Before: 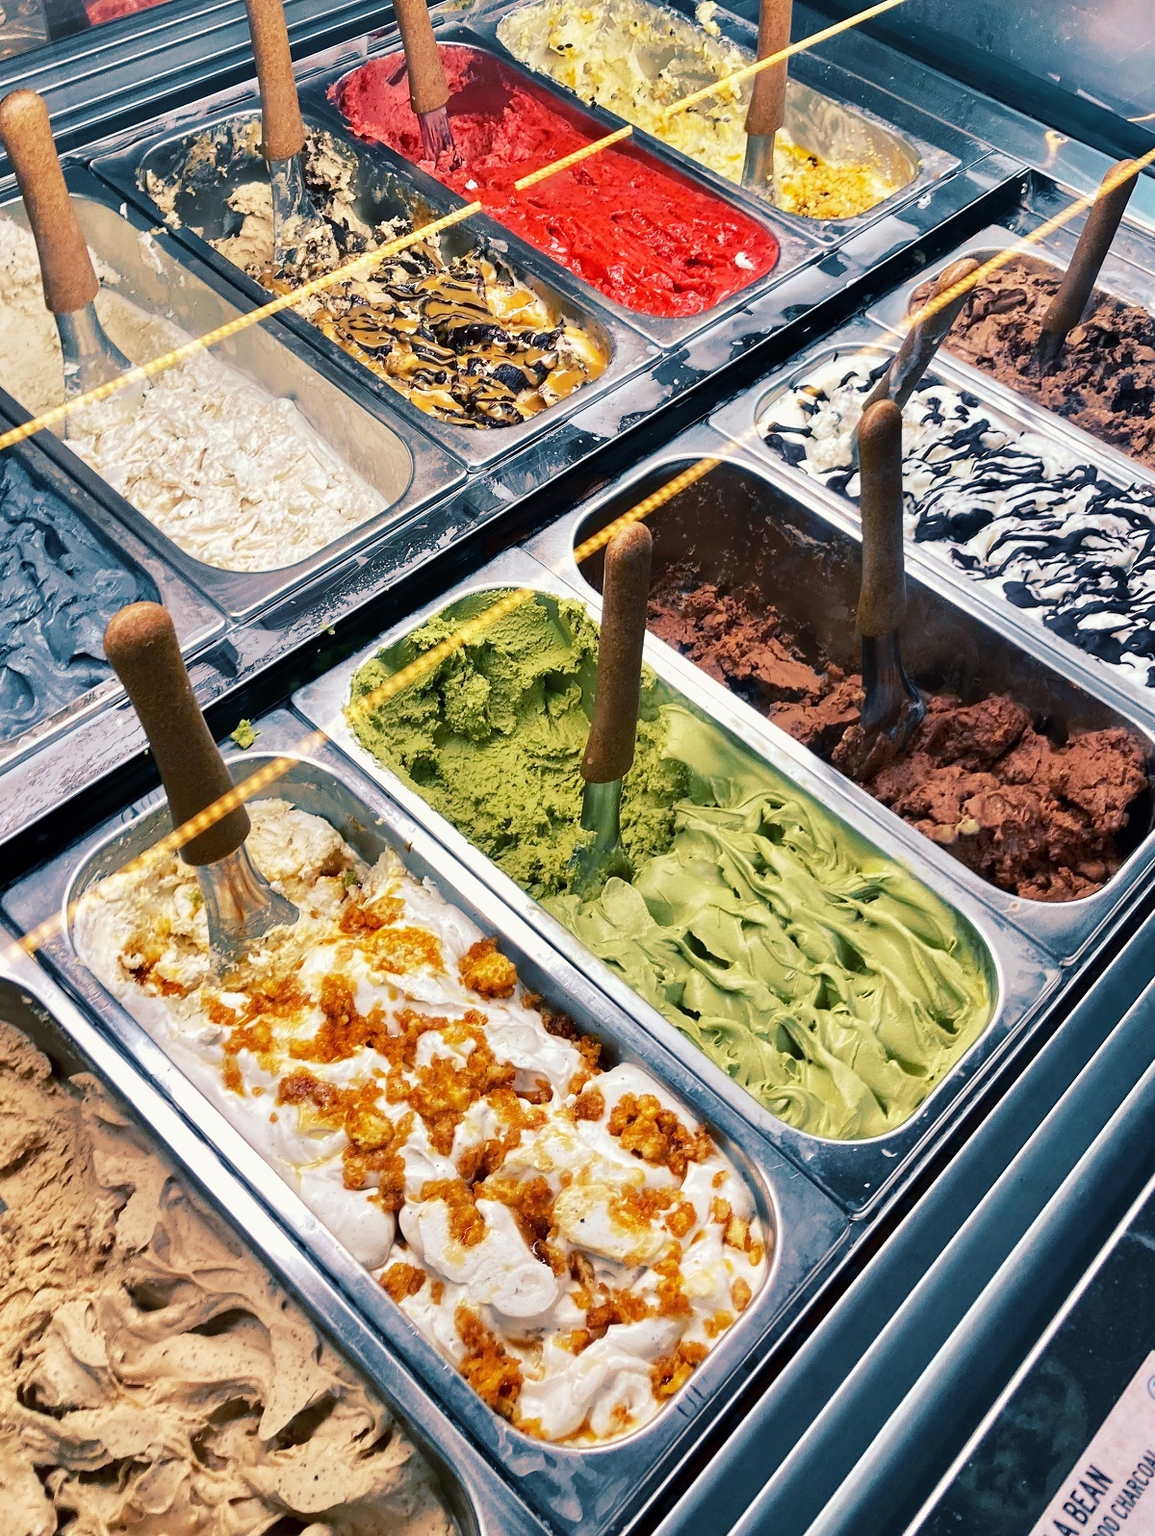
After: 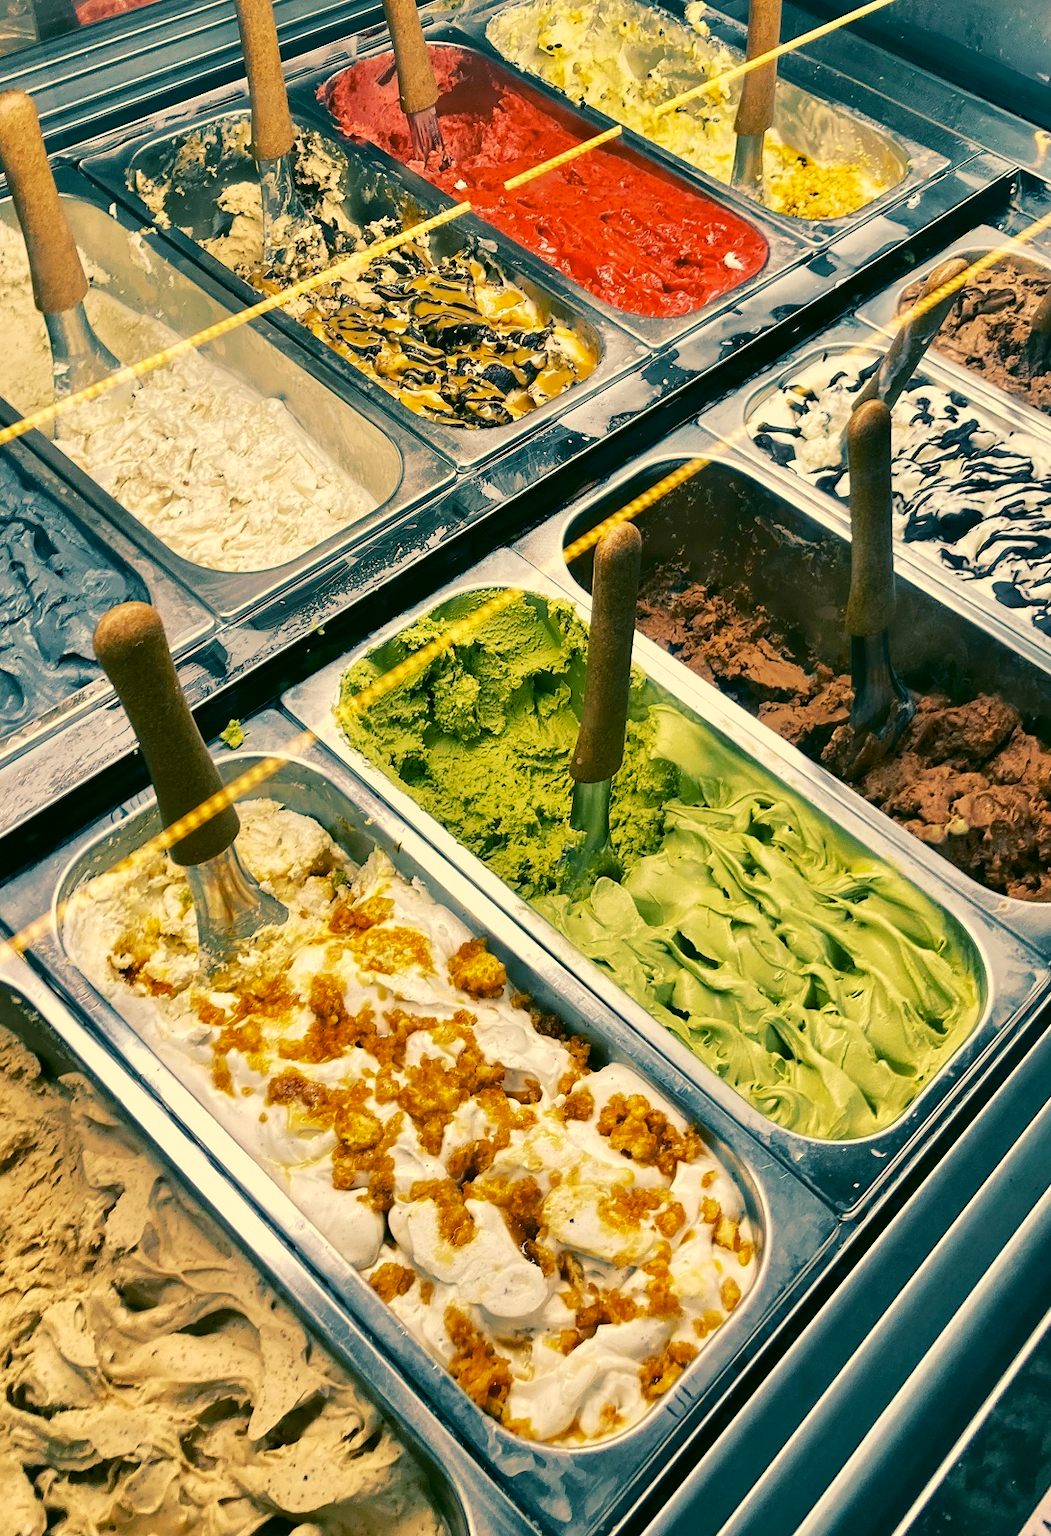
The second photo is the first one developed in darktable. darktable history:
crop and rotate: left 0.954%, right 7.933%
color correction: highlights a* 5.16, highlights b* 23.81, shadows a* -16.29, shadows b* 3.9
